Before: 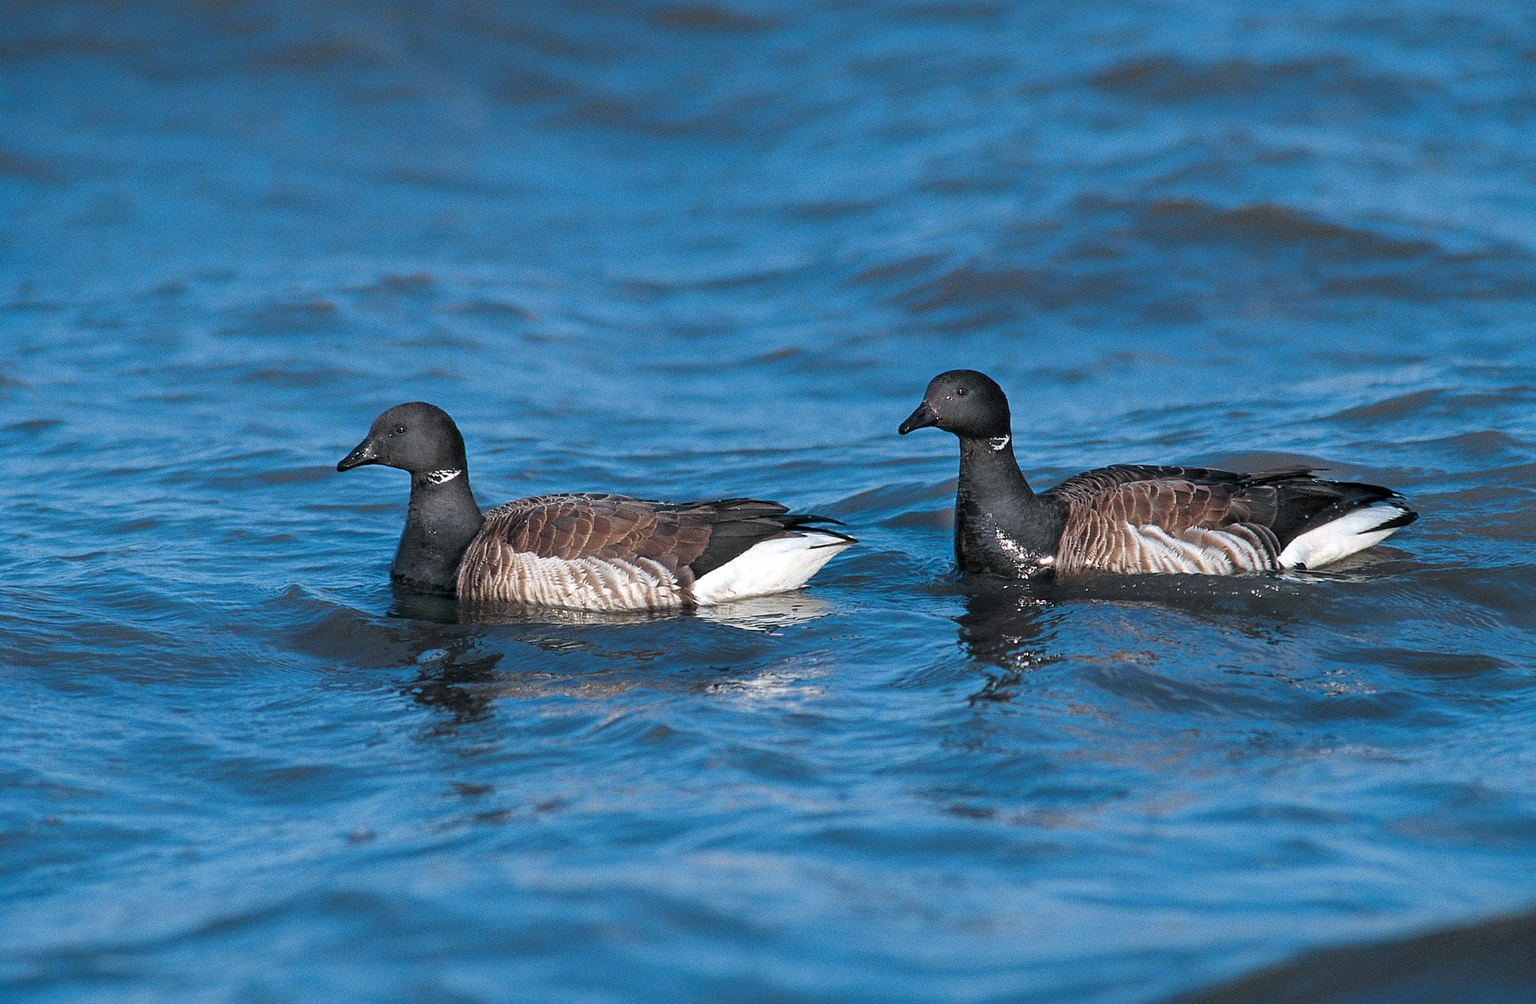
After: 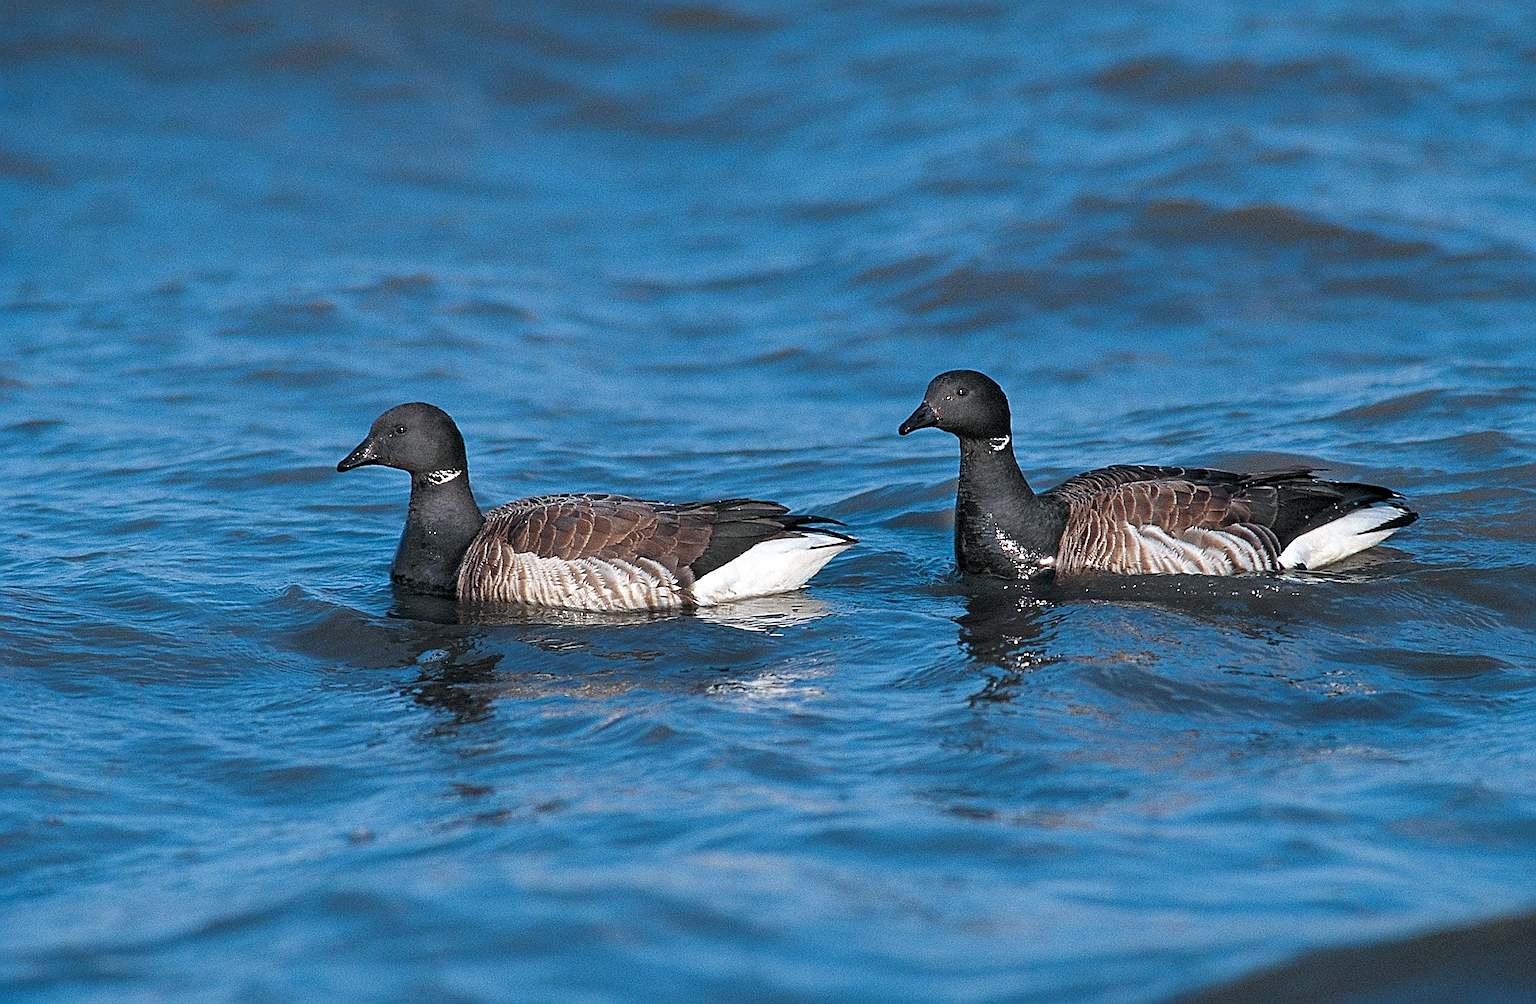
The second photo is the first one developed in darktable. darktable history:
sharpen: radius 2.53, amount 0.625
